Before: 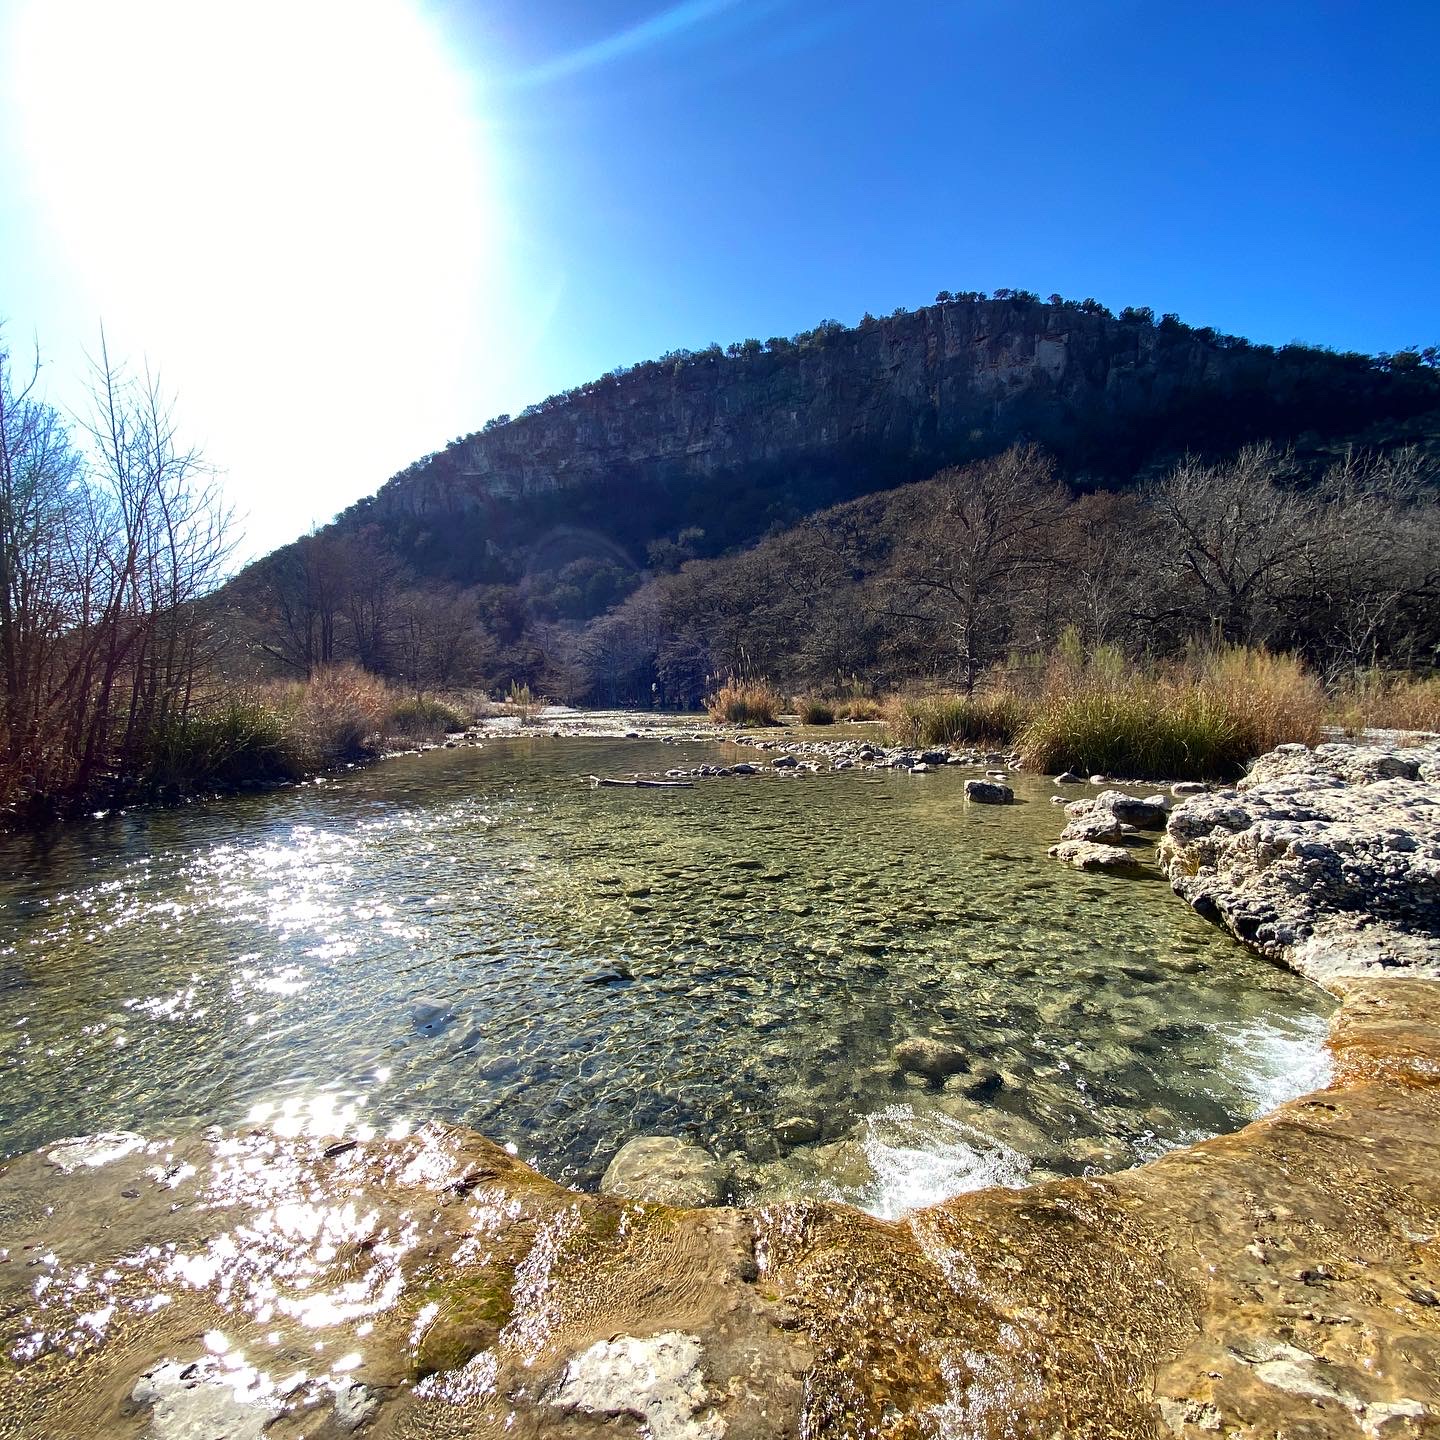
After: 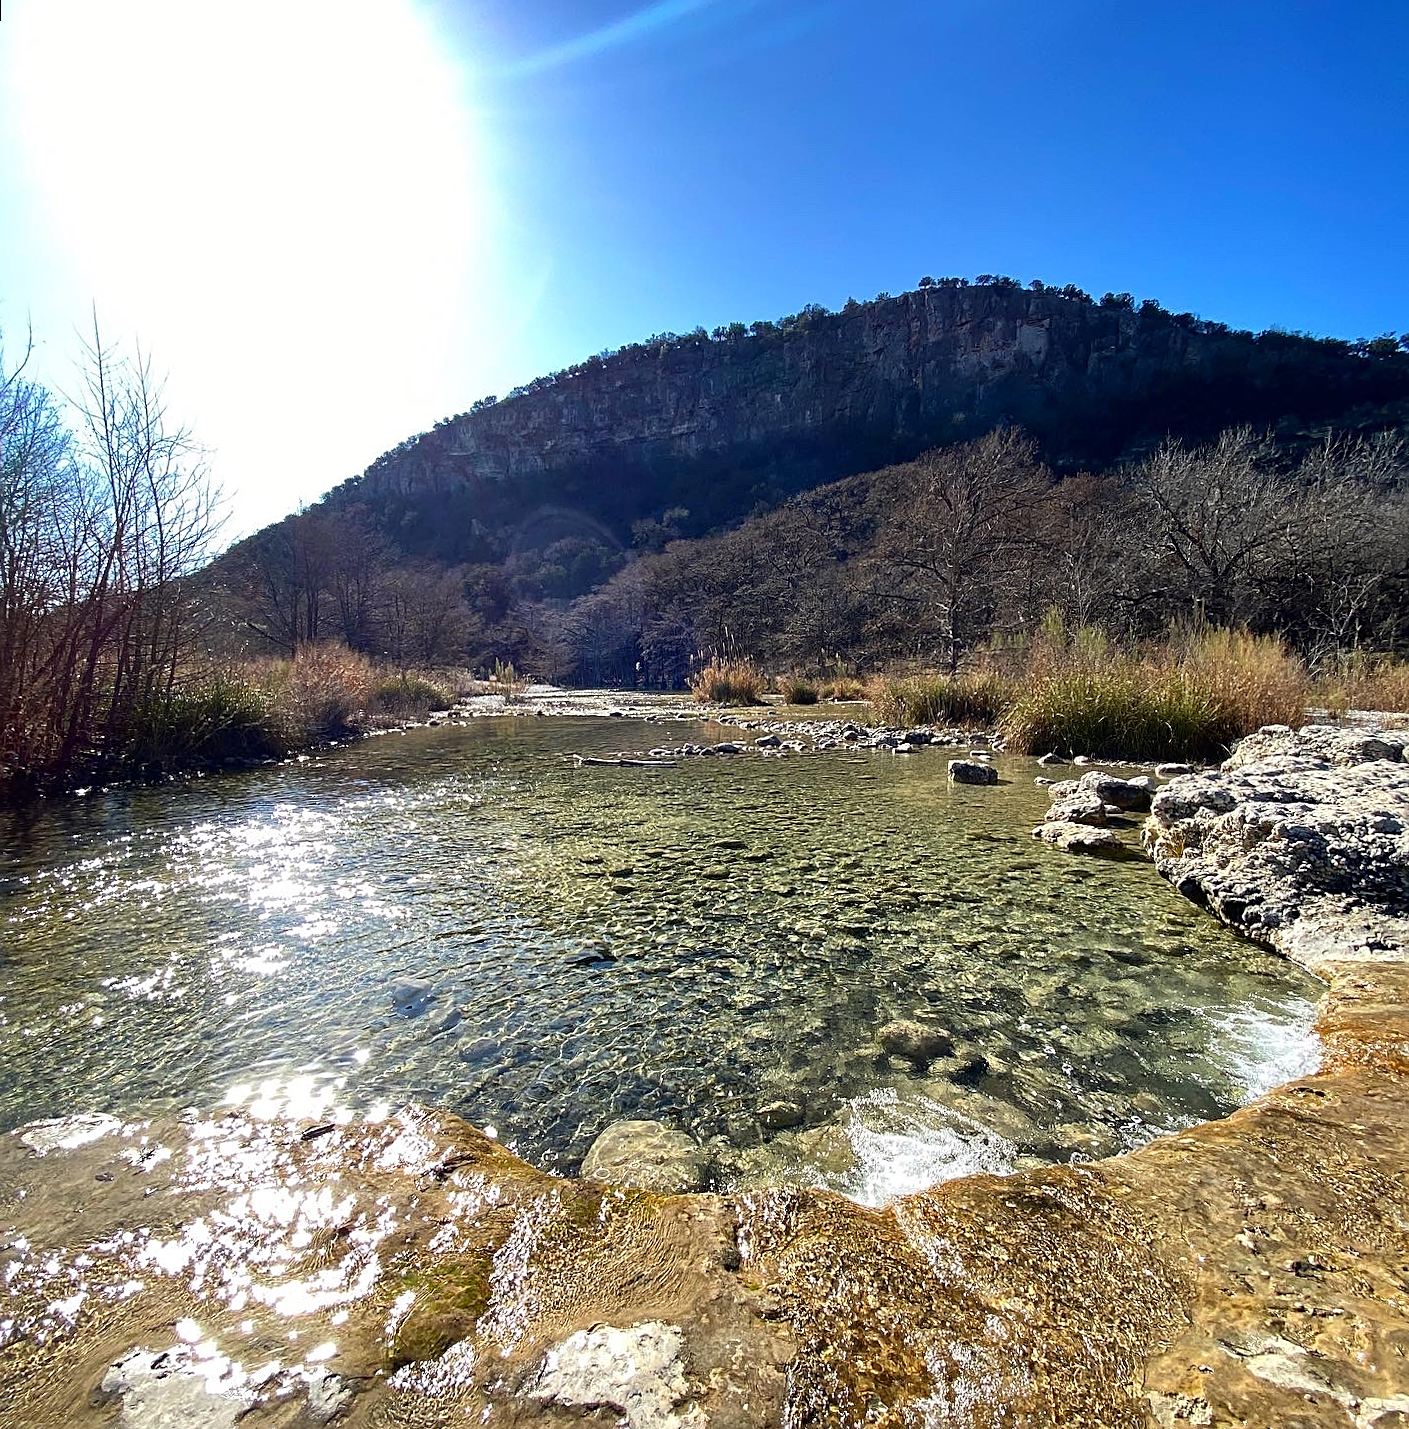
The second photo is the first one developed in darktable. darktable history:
rotate and perspective: rotation 0.226°, lens shift (vertical) -0.042, crop left 0.023, crop right 0.982, crop top 0.006, crop bottom 0.994
white balance: emerald 1
sharpen: on, module defaults
